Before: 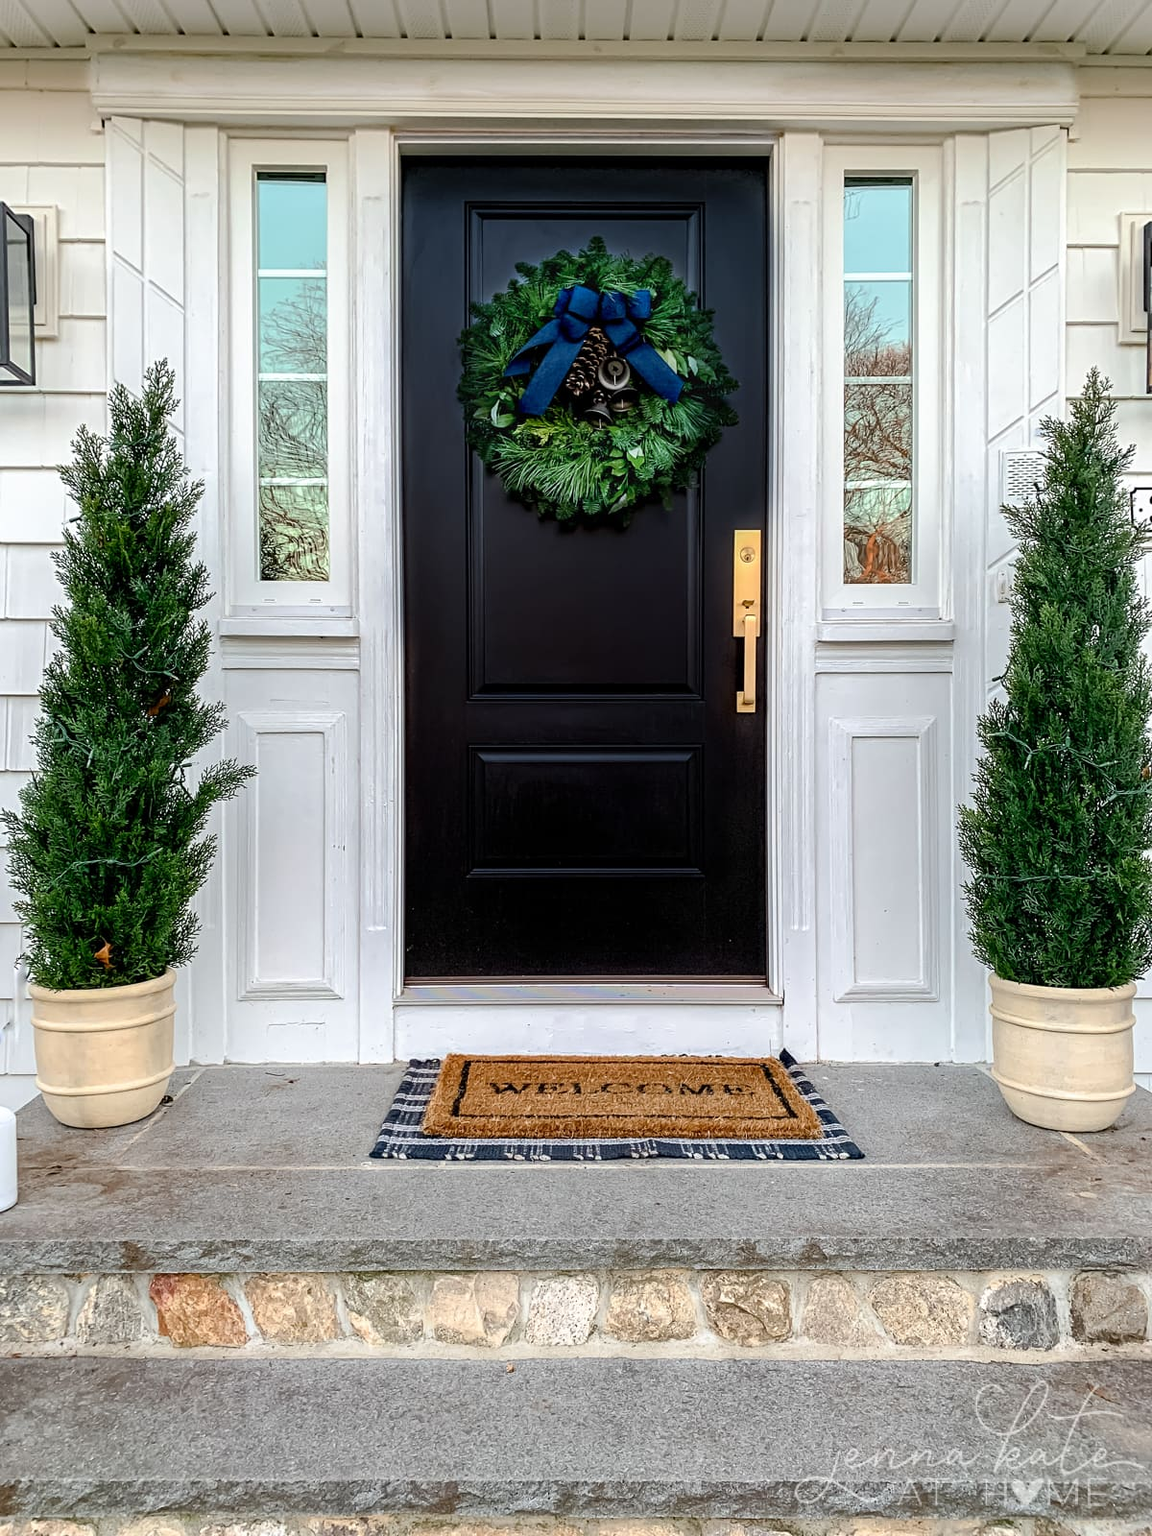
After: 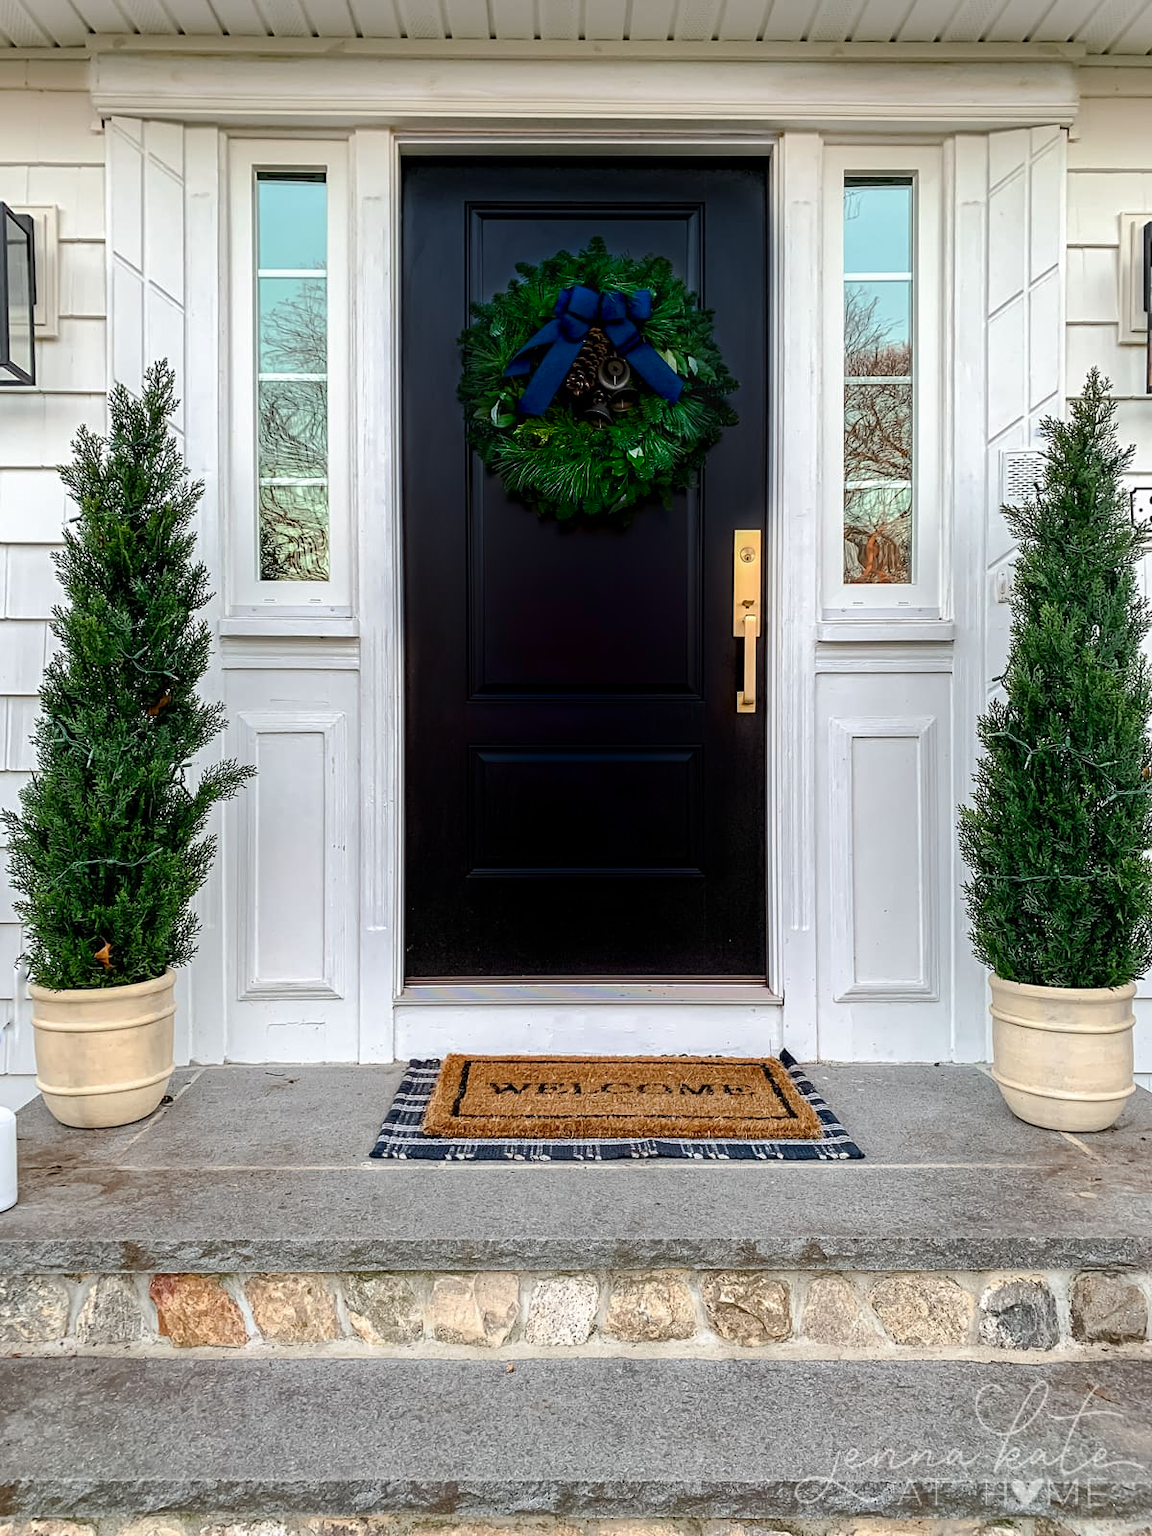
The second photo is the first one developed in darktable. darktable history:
shadows and highlights: shadows -87.59, highlights -36.87, highlights color adjustment 32.09%, soften with gaussian
